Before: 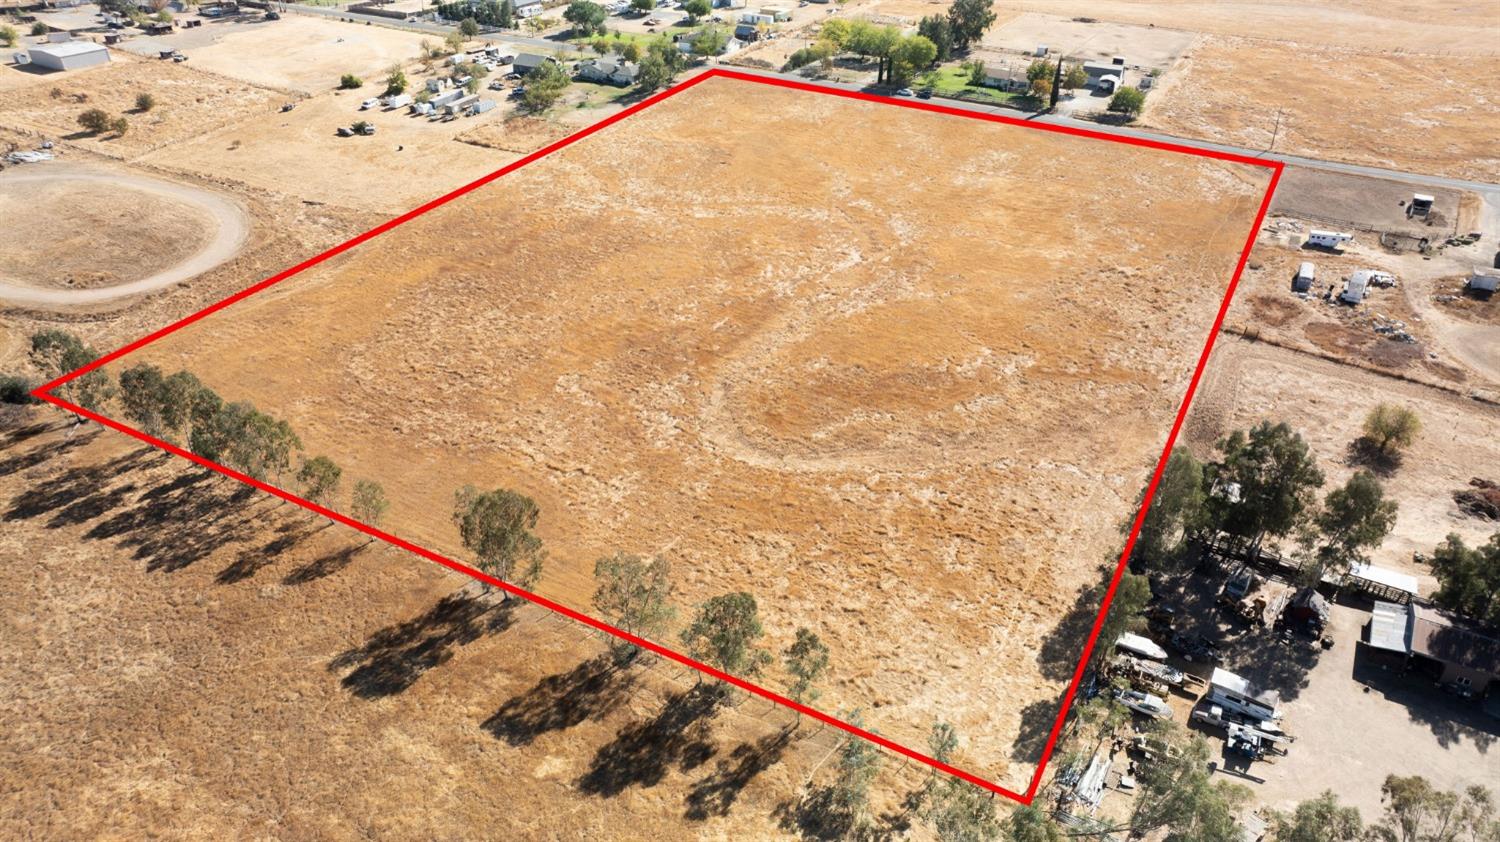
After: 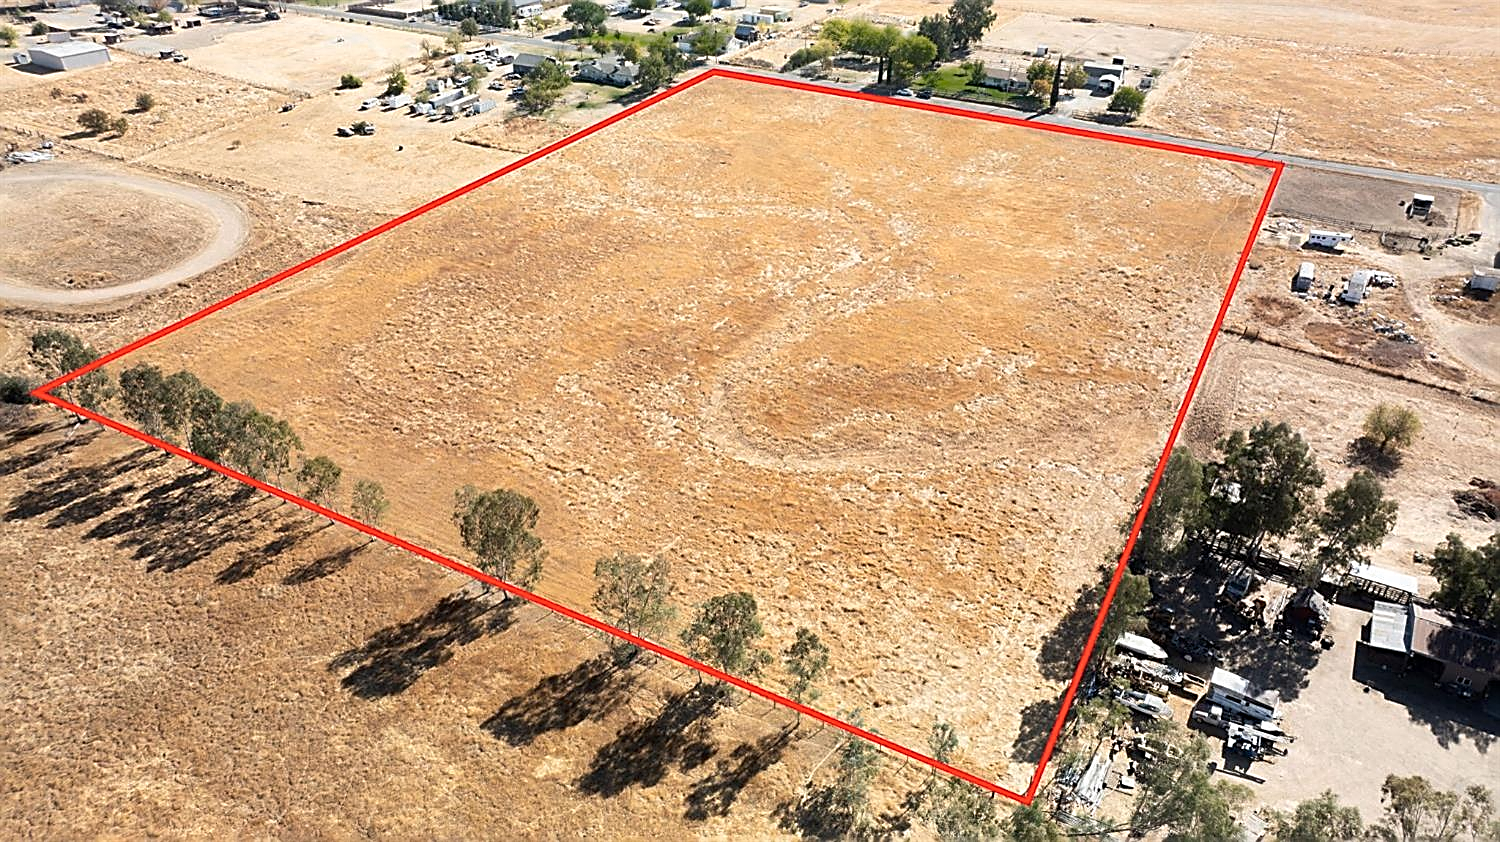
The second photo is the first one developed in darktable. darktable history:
tone equalizer: on, module defaults
color zones: curves: ch0 [(0.25, 0.5) (0.347, 0.092) (0.75, 0.5)]; ch1 [(0.25, 0.5) (0.33, 0.51) (0.75, 0.5)]
sharpen: amount 1
